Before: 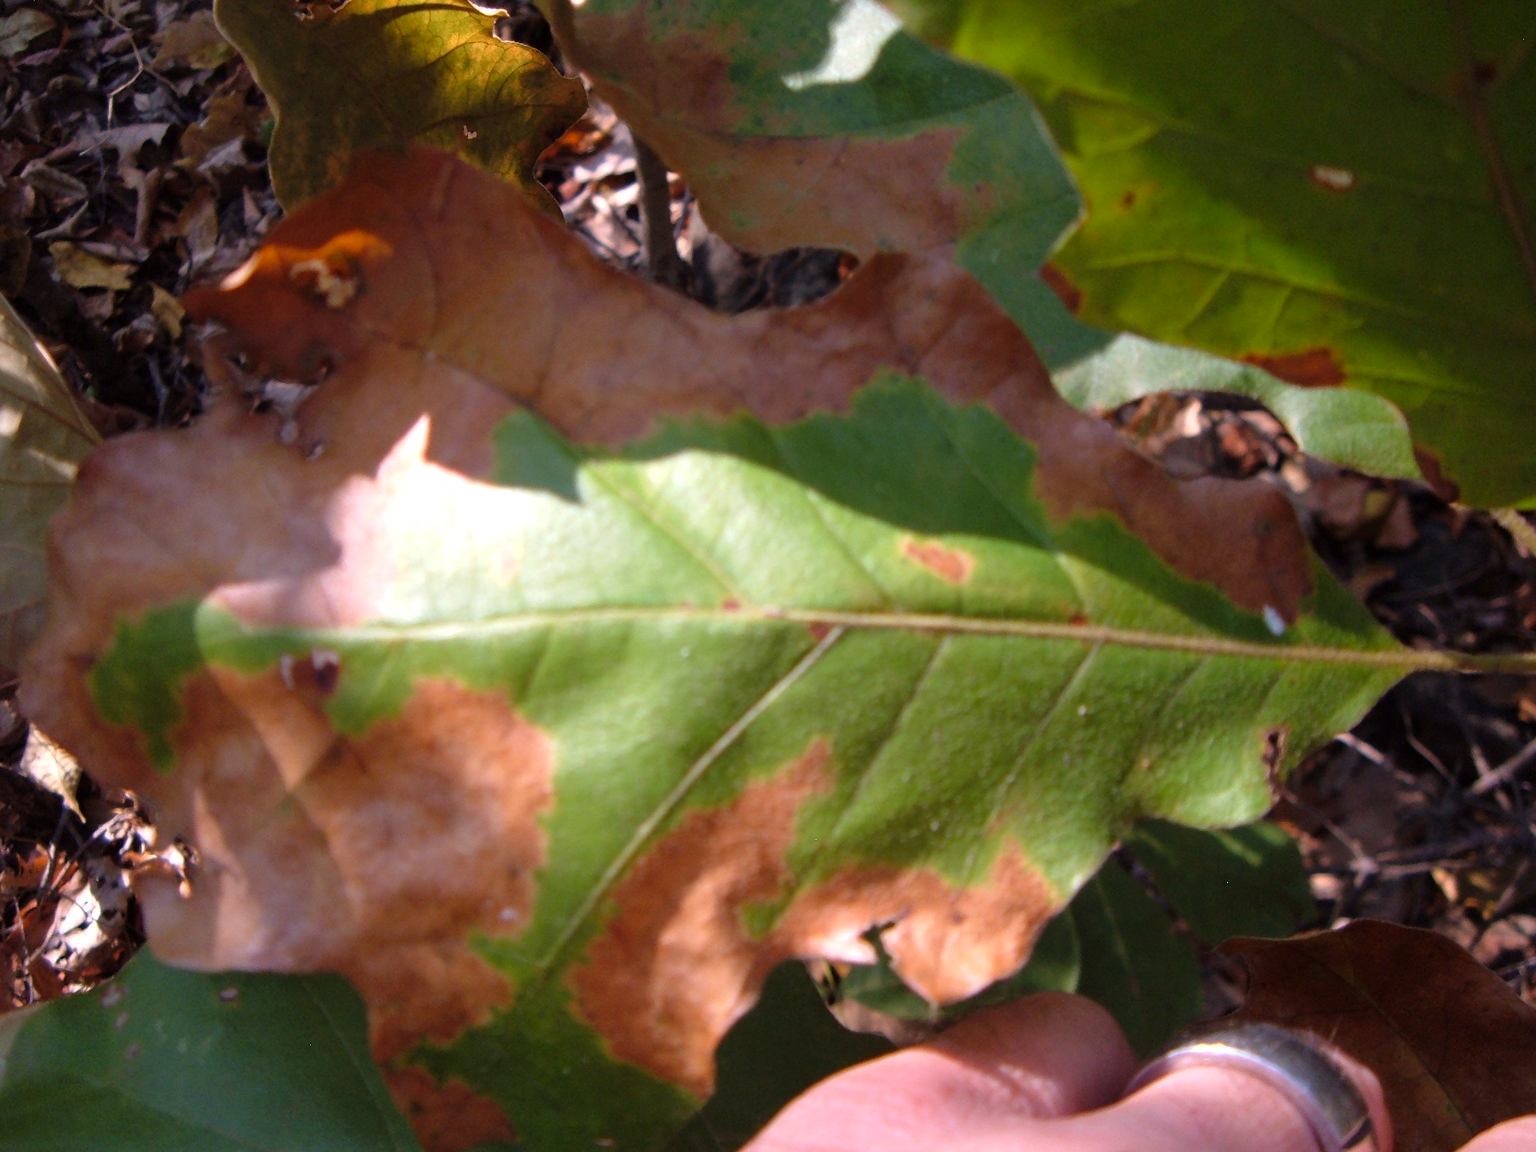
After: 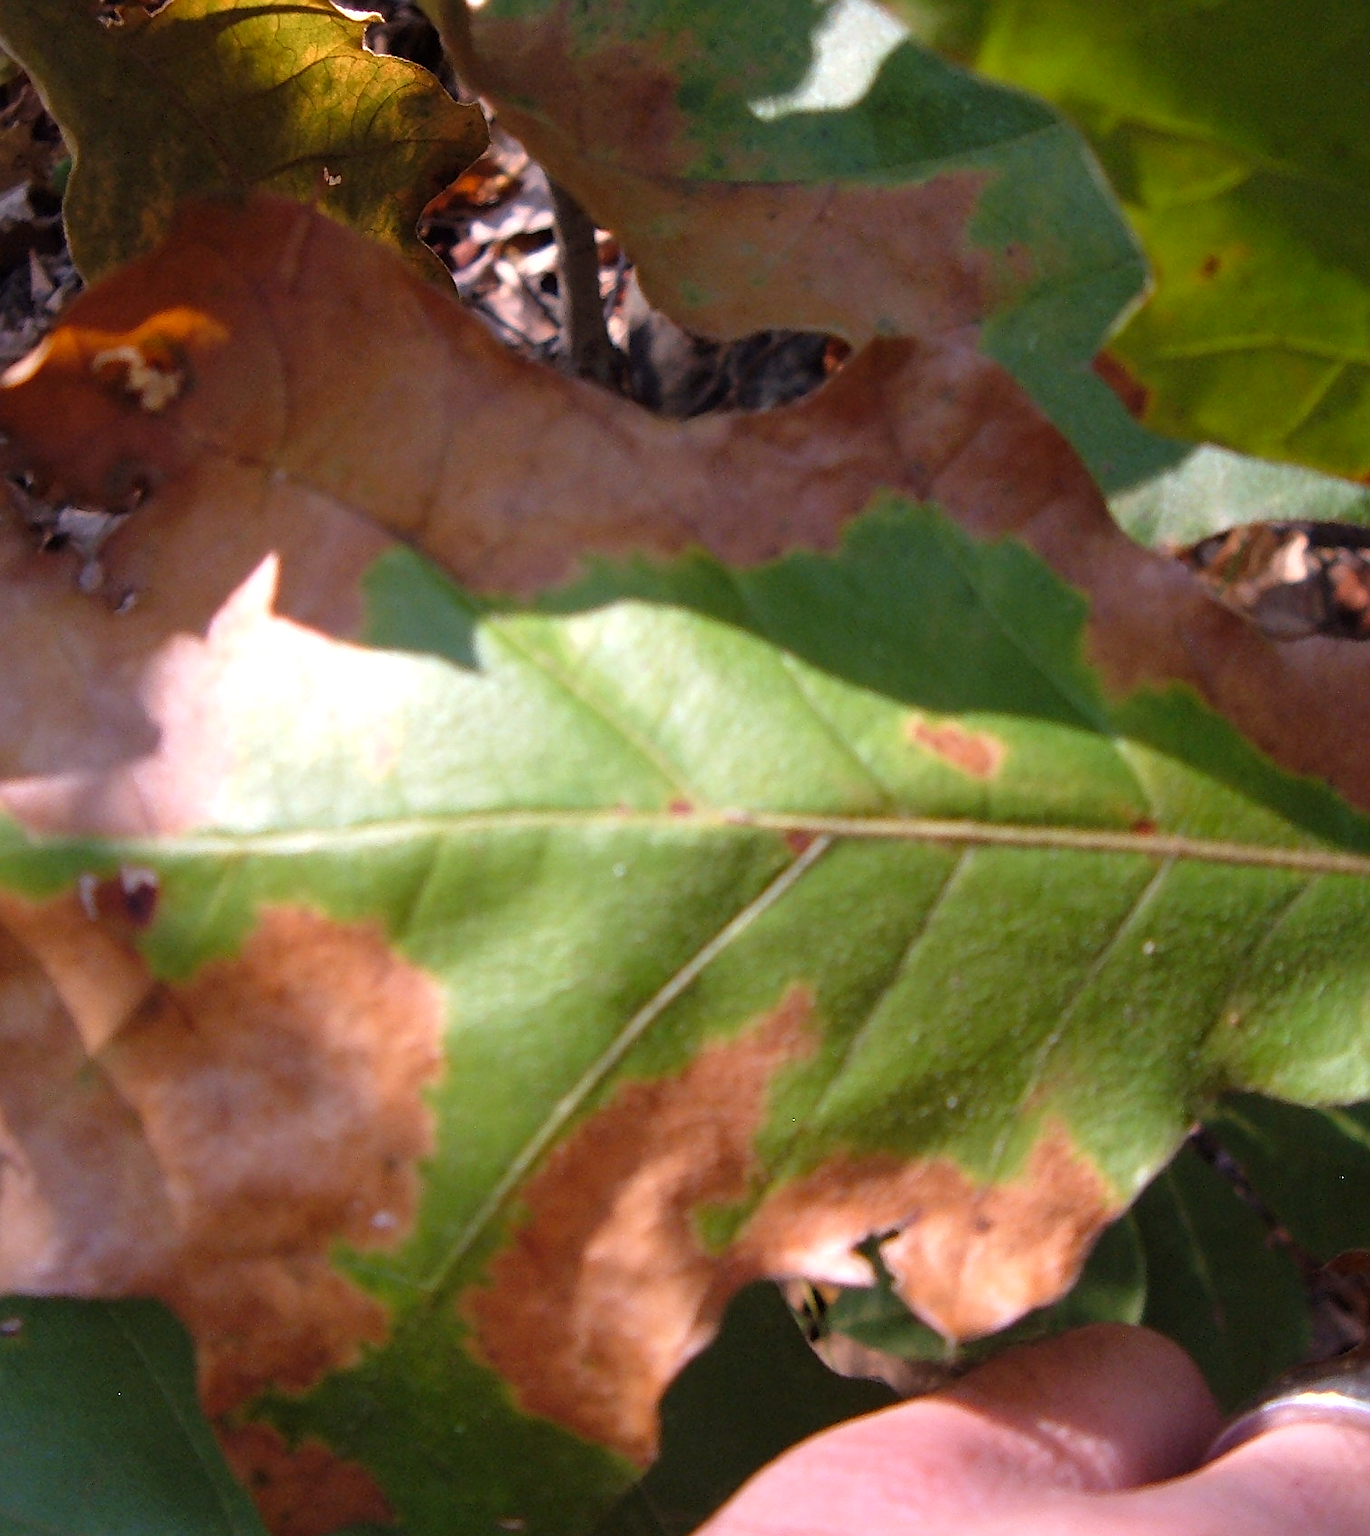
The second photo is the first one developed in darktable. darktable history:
sharpen: on, module defaults
crop and rotate: left 14.428%, right 18.705%
